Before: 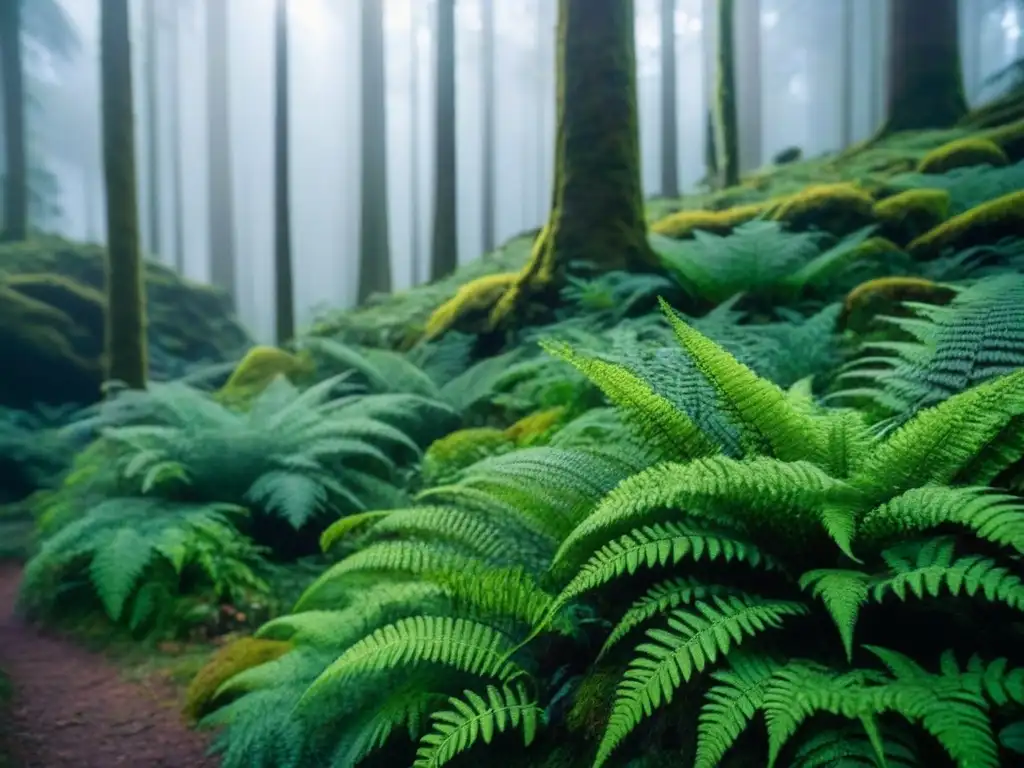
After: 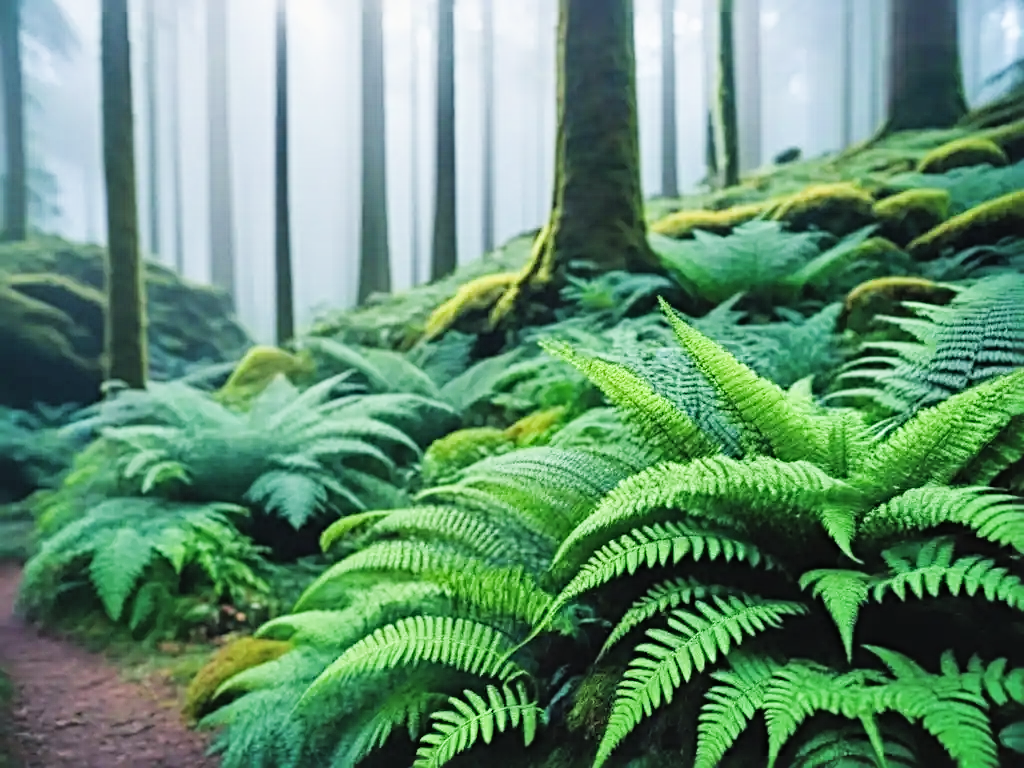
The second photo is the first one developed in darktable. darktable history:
filmic rgb: black relative exposure -7.65 EV, white relative exposure 3.97 EV, threshold 5.98 EV, hardness 4.01, contrast 1.096, highlights saturation mix -31.5%, enable highlight reconstruction true
exposure: black level correction -0.005, exposure 1 EV, compensate highlight preservation false
shadows and highlights: white point adjustment 1.04, soften with gaussian
sharpen: radius 4.936
